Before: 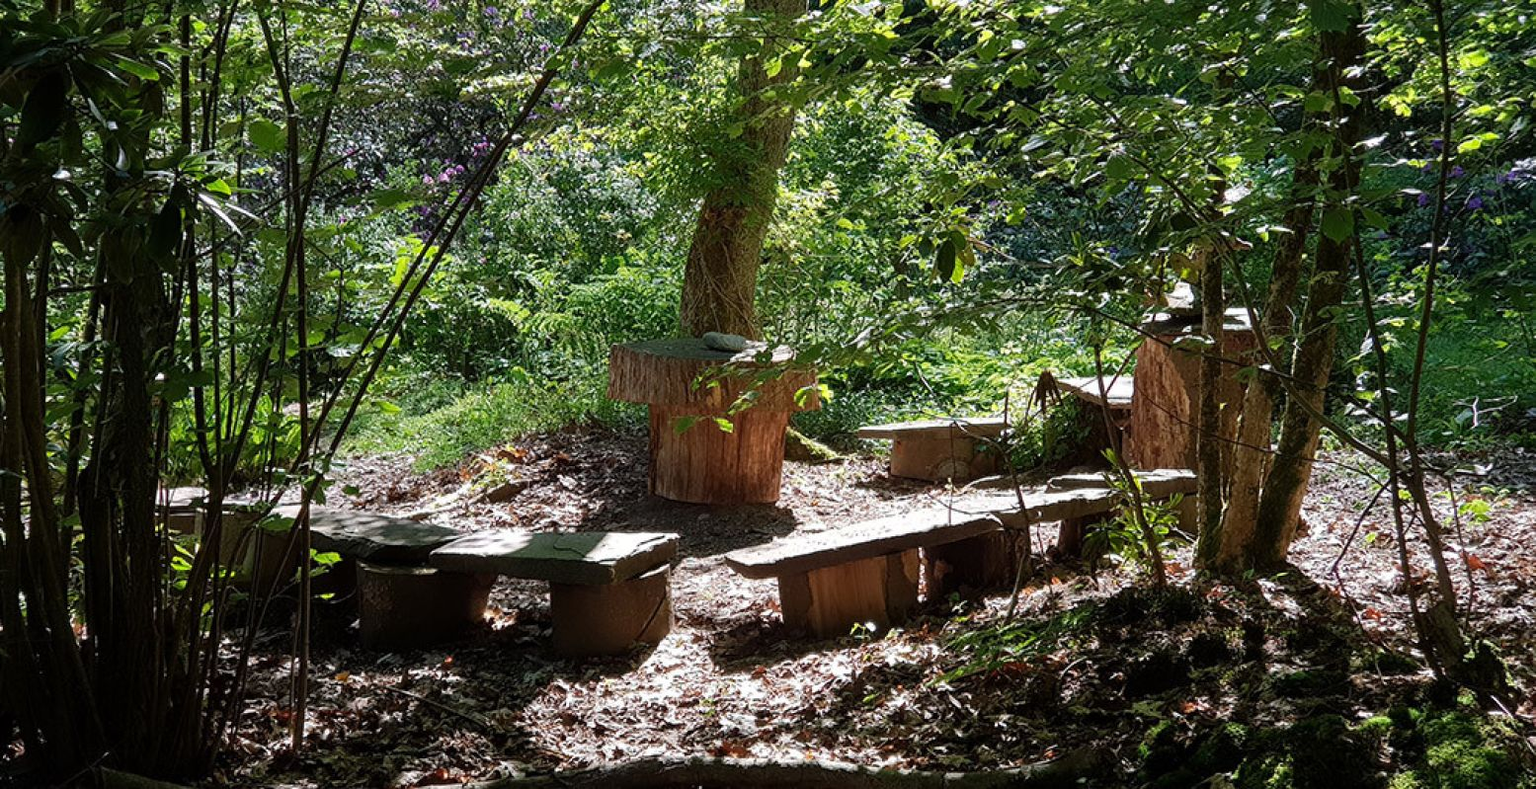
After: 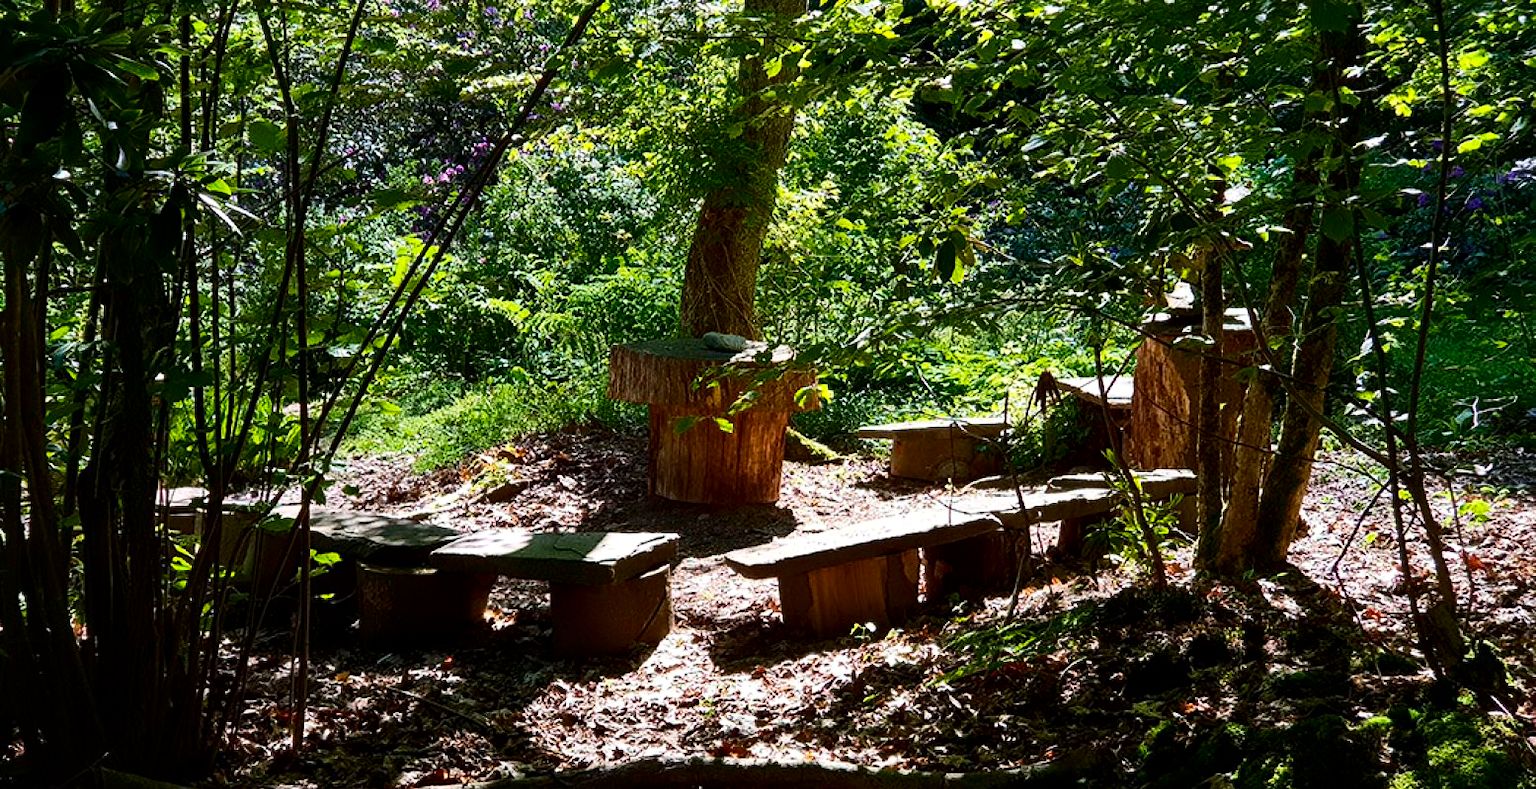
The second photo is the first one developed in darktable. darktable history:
local contrast: mode bilateral grid, contrast 20, coarseness 50, detail 120%, midtone range 0.2
tone equalizer: on, module defaults
velvia: strength 17%
contrast brightness saturation: contrast 0.28
color balance rgb: perceptual saturation grading › global saturation 30%, global vibrance 20%
